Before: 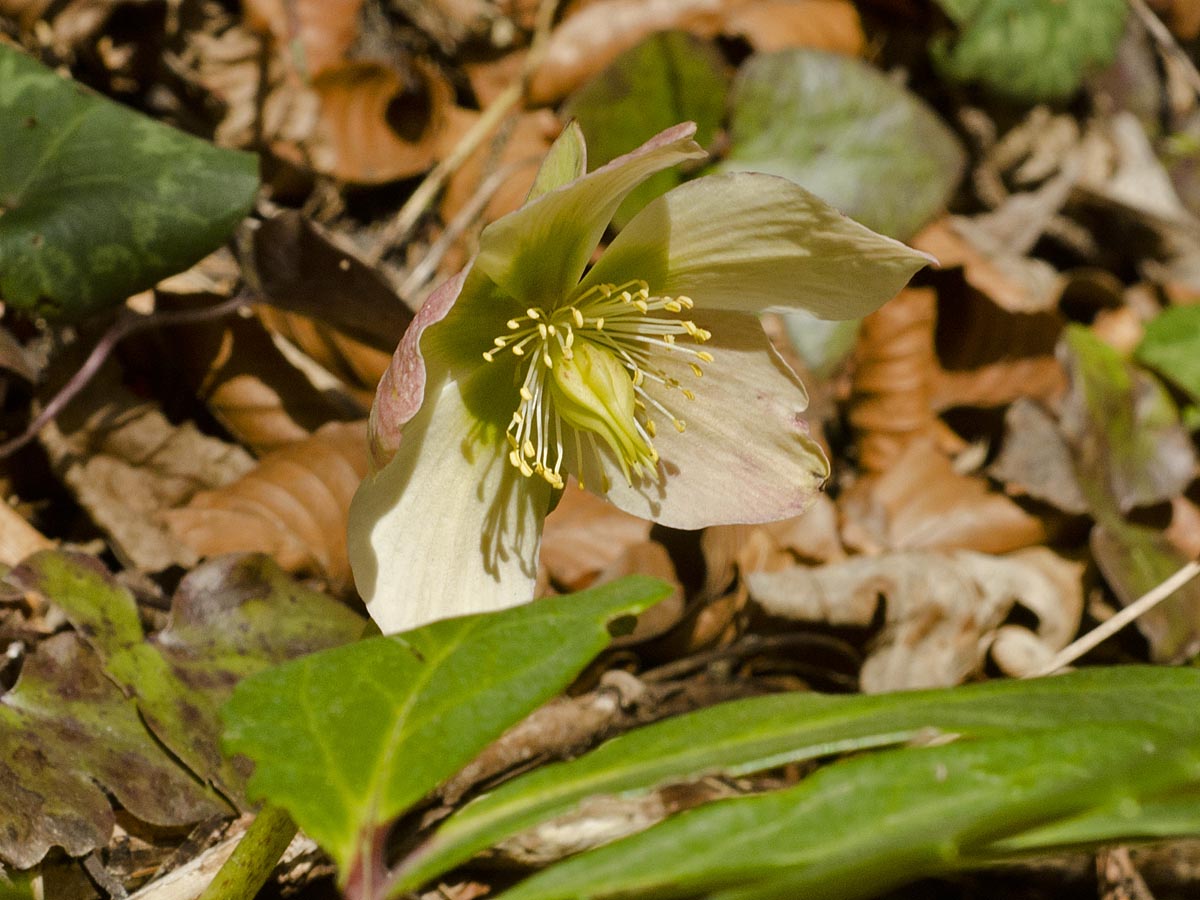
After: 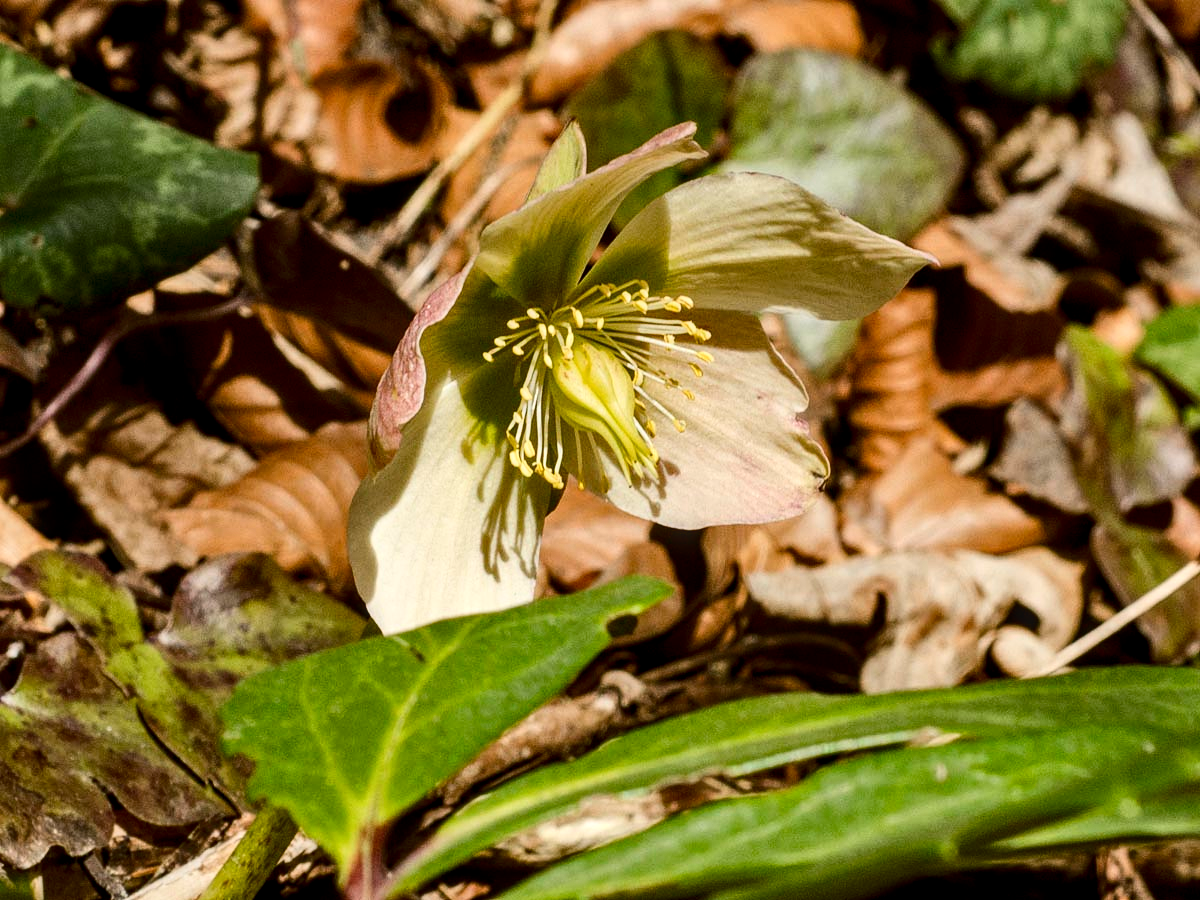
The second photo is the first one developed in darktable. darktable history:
contrast brightness saturation: contrast 0.277
local contrast: detail 130%
